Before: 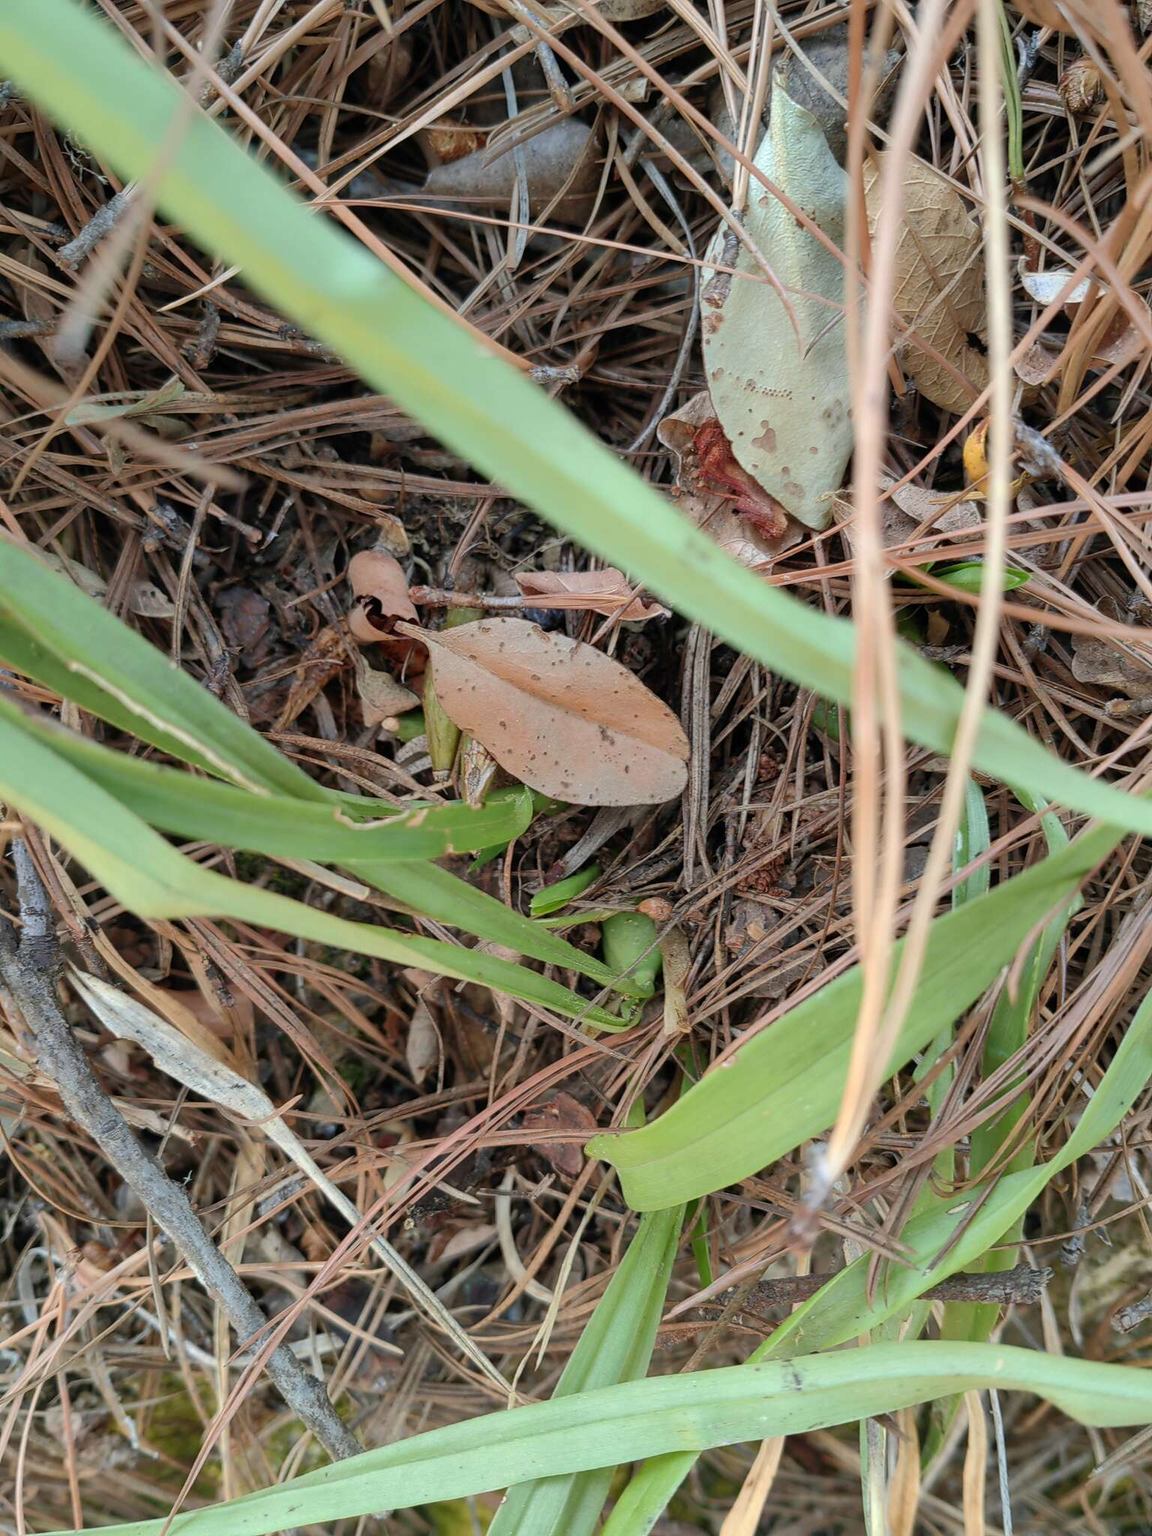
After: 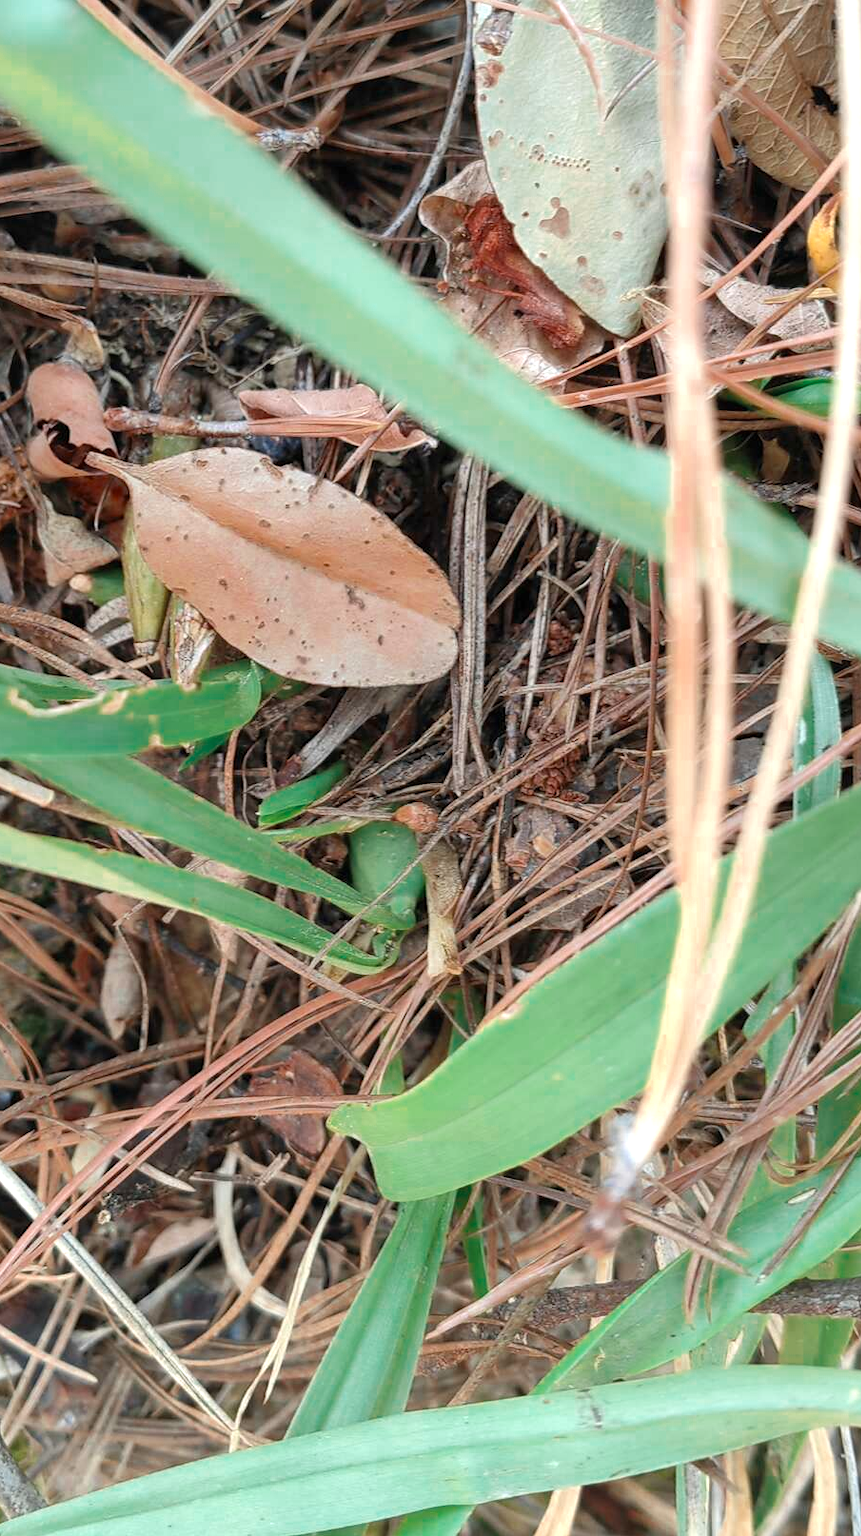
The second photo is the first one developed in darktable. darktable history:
crop and rotate: left 28.411%, top 17.241%, right 12.655%, bottom 3.942%
exposure: black level correction 0, exposure 0.701 EV, compensate highlight preservation false
color zones: curves: ch0 [(0, 0.5) (0.125, 0.4) (0.25, 0.5) (0.375, 0.4) (0.5, 0.4) (0.625, 0.35) (0.75, 0.35) (0.875, 0.5)]; ch1 [(0, 0.35) (0.125, 0.45) (0.25, 0.35) (0.375, 0.35) (0.5, 0.35) (0.625, 0.35) (0.75, 0.45) (0.875, 0.35)]; ch2 [(0, 0.6) (0.125, 0.5) (0.25, 0.5) (0.375, 0.6) (0.5, 0.6) (0.625, 0.5) (0.75, 0.5) (0.875, 0.5)]
